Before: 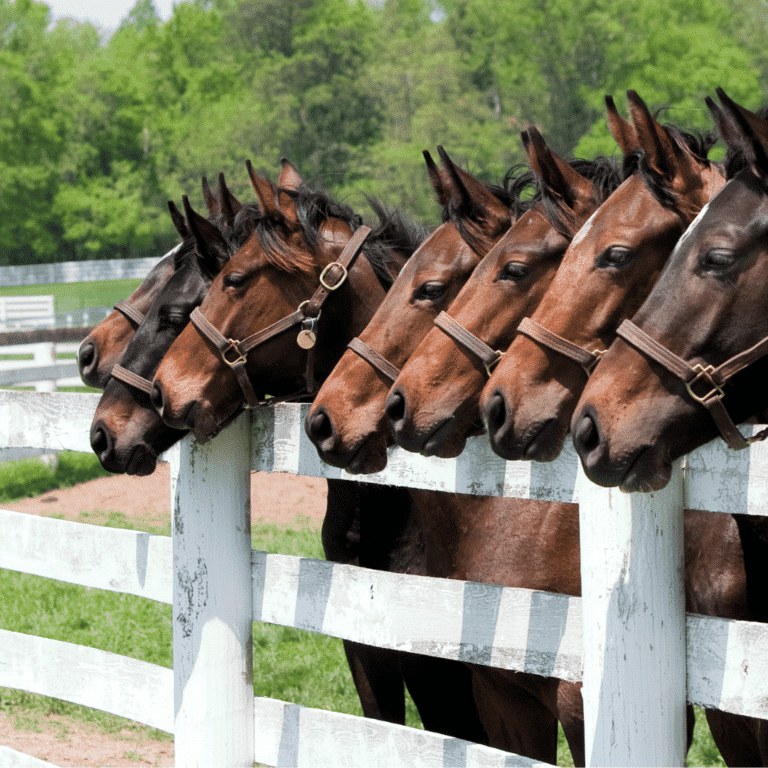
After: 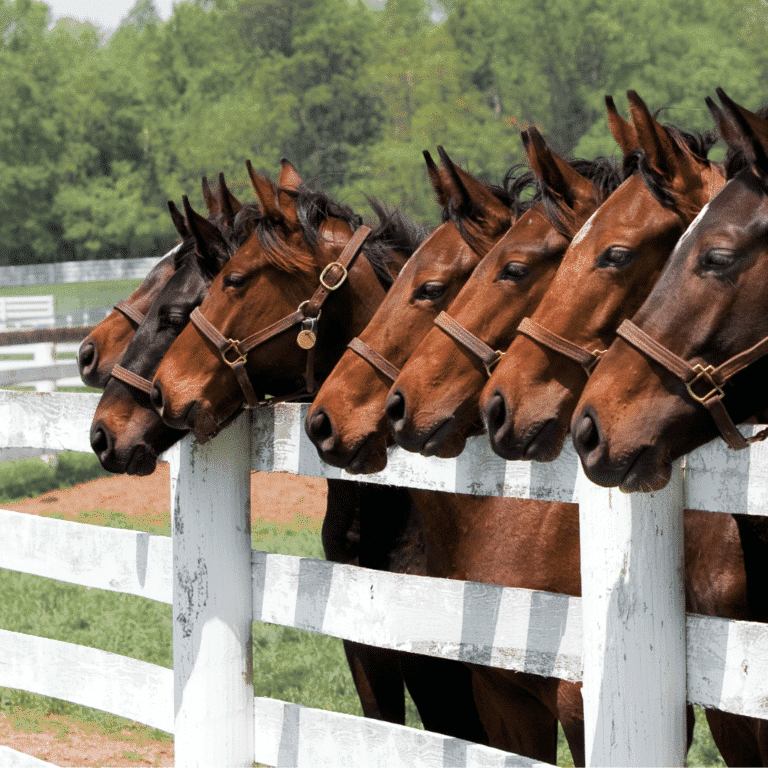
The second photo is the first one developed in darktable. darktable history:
color zones: curves: ch0 [(0.004, 0.388) (0.125, 0.392) (0.25, 0.404) (0.375, 0.5) (0.5, 0.5) (0.625, 0.5) (0.75, 0.5) (0.875, 0.5)]; ch1 [(0, 0.5) (0.125, 0.5) (0.25, 0.5) (0.375, 0.124) (0.524, 0.124) (0.645, 0.128) (0.789, 0.132) (0.914, 0.096) (0.998, 0.068)]
velvia: strength 75%
